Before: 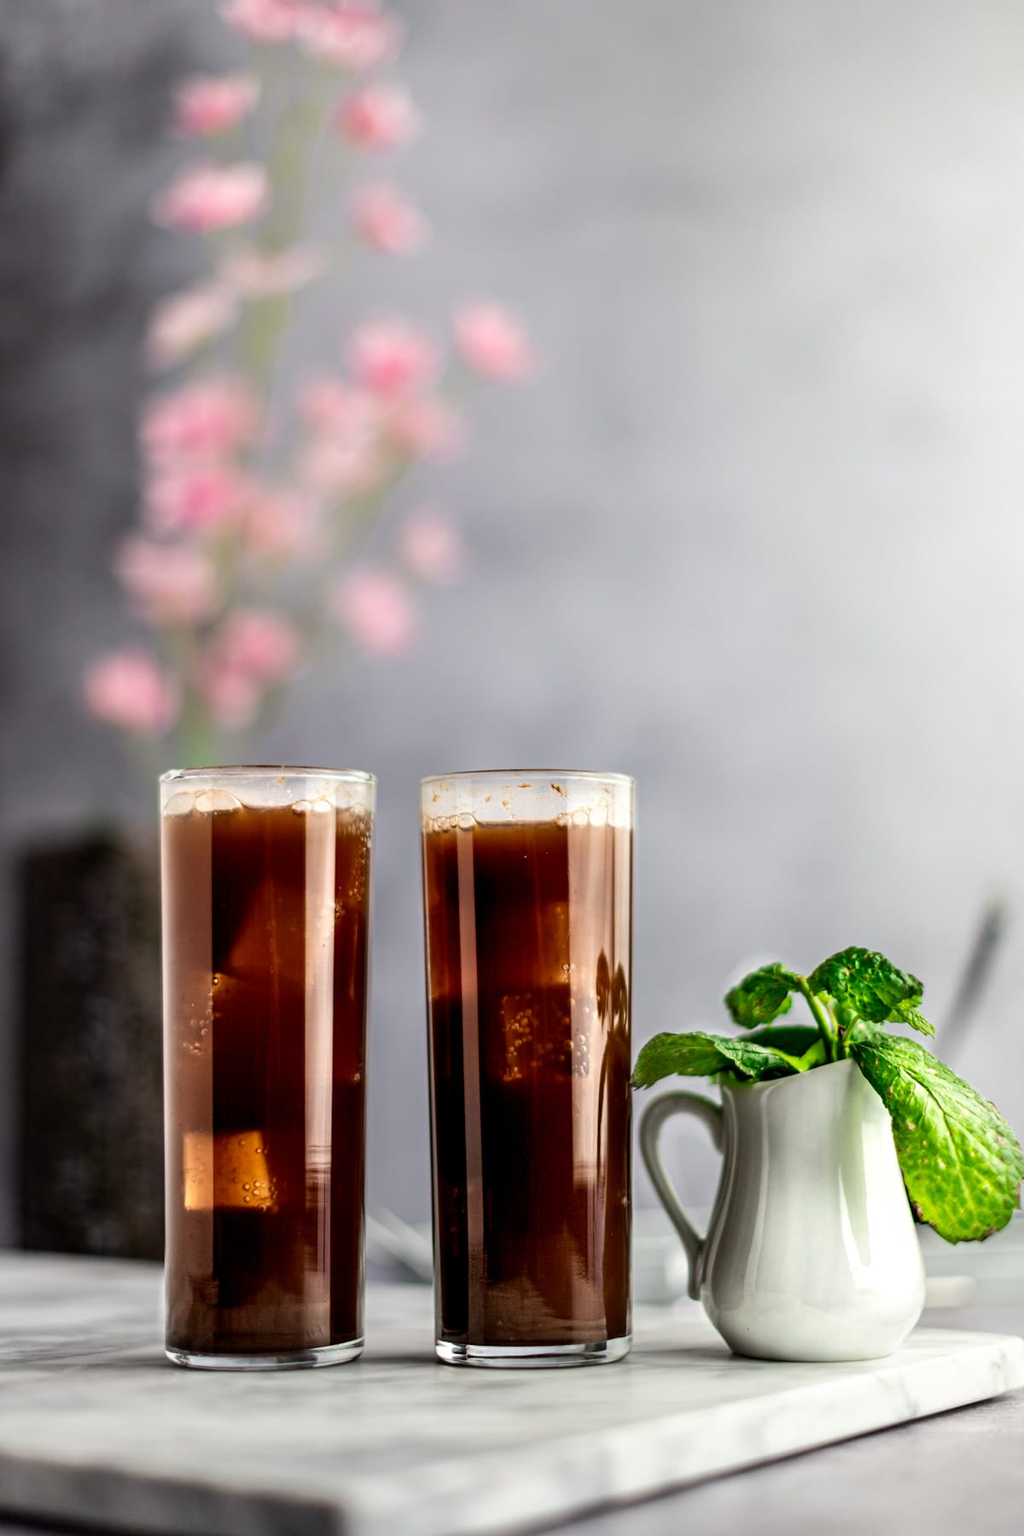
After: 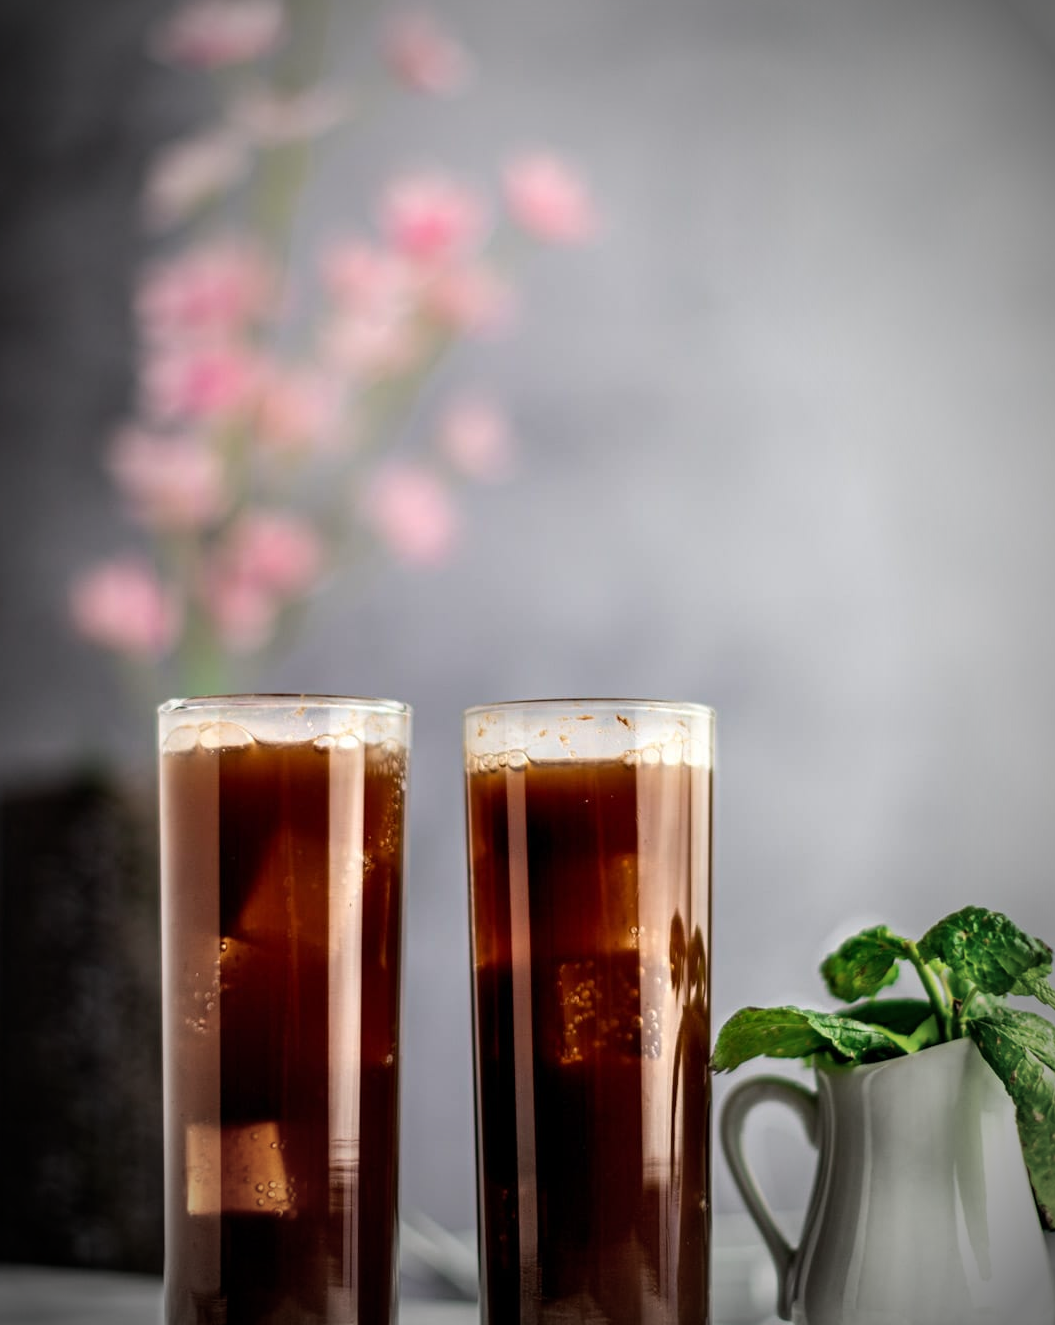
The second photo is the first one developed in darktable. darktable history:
crop and rotate: left 2.425%, top 11.305%, right 9.6%, bottom 15.08%
vignetting: fall-off start 67.5%, fall-off radius 67.23%, brightness -0.813, automatic ratio true
